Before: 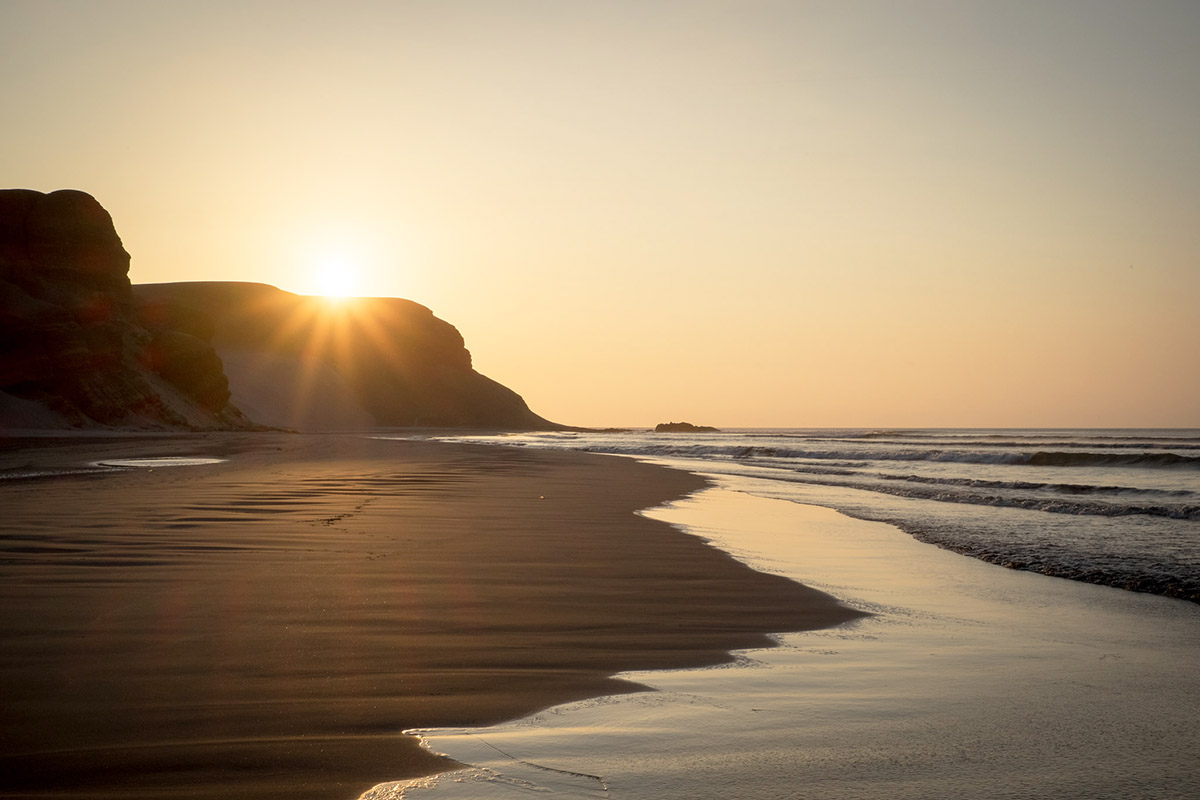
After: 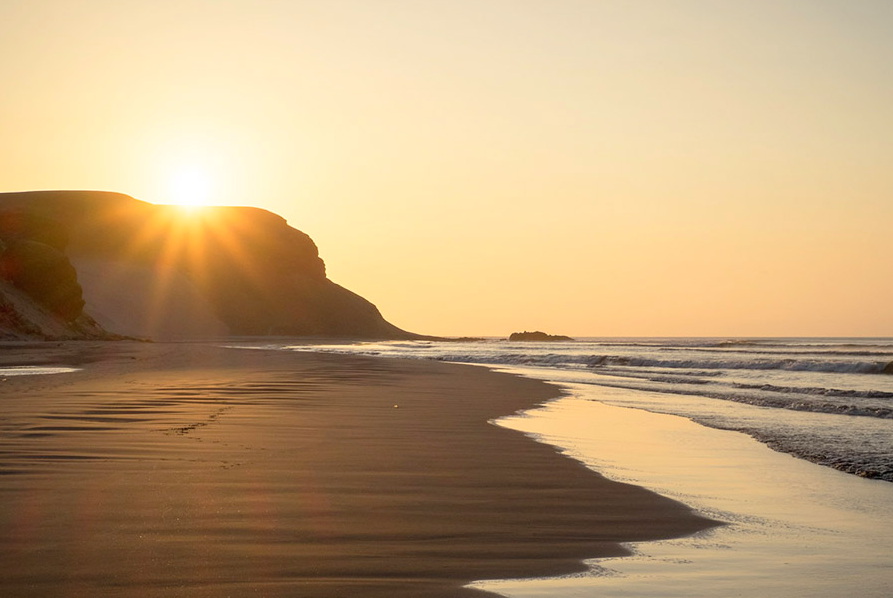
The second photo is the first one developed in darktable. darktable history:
tone equalizer: on, module defaults
contrast brightness saturation: contrast 0.074, brightness 0.078, saturation 0.184
crop and rotate: left 12.209%, top 11.471%, right 13.301%, bottom 13.748%
